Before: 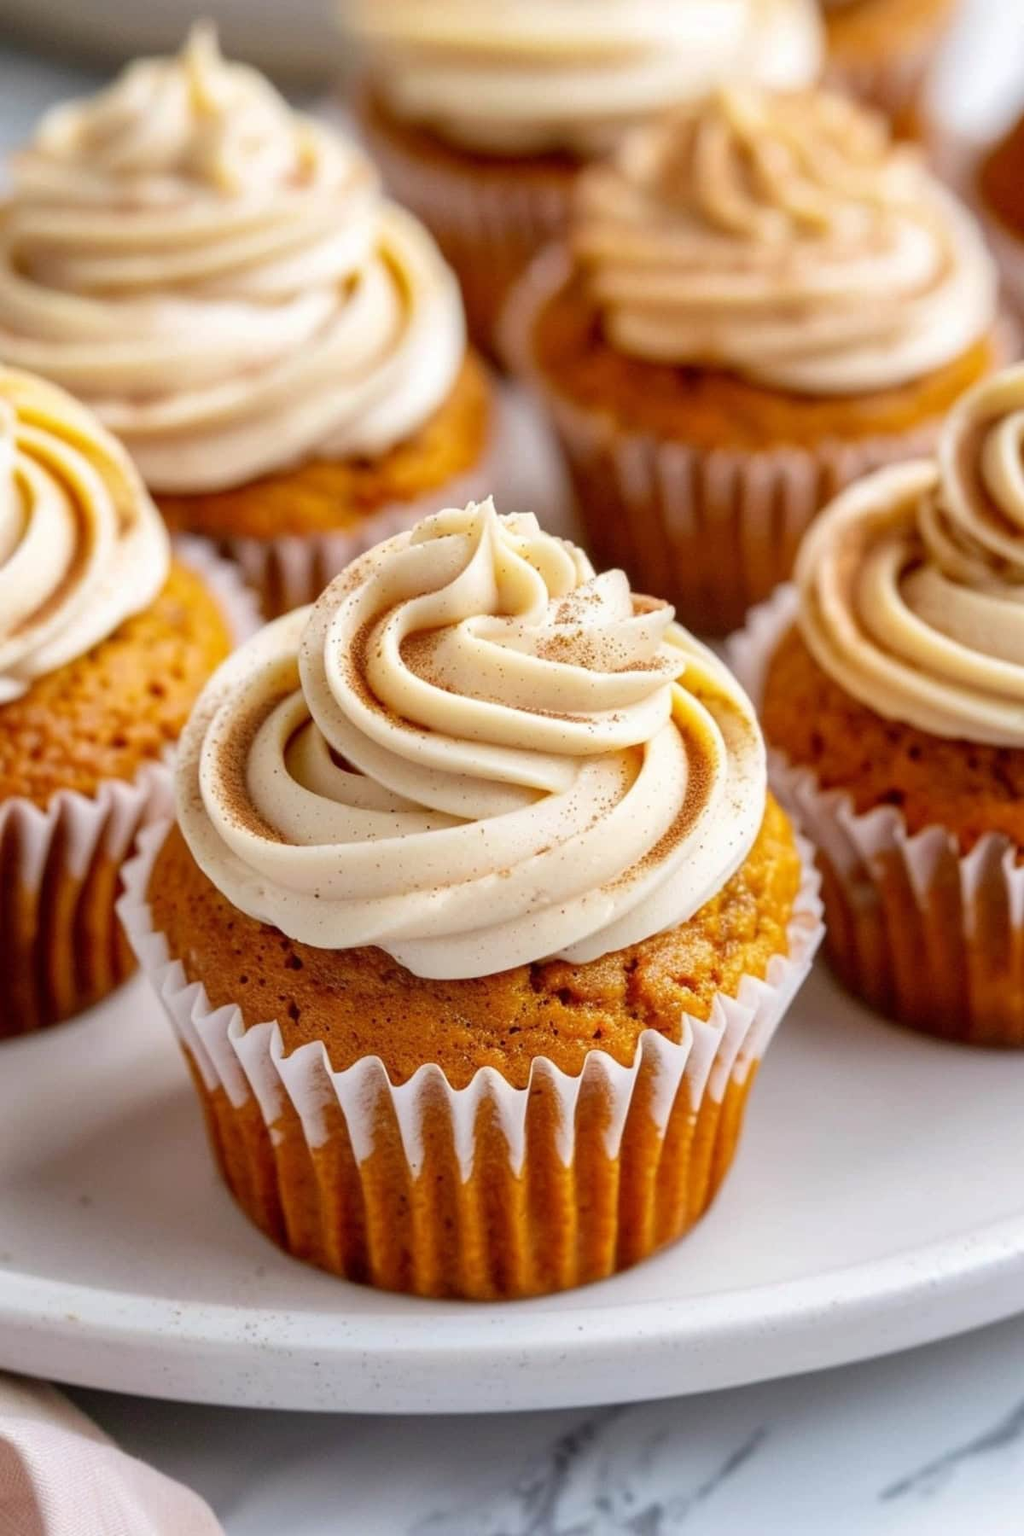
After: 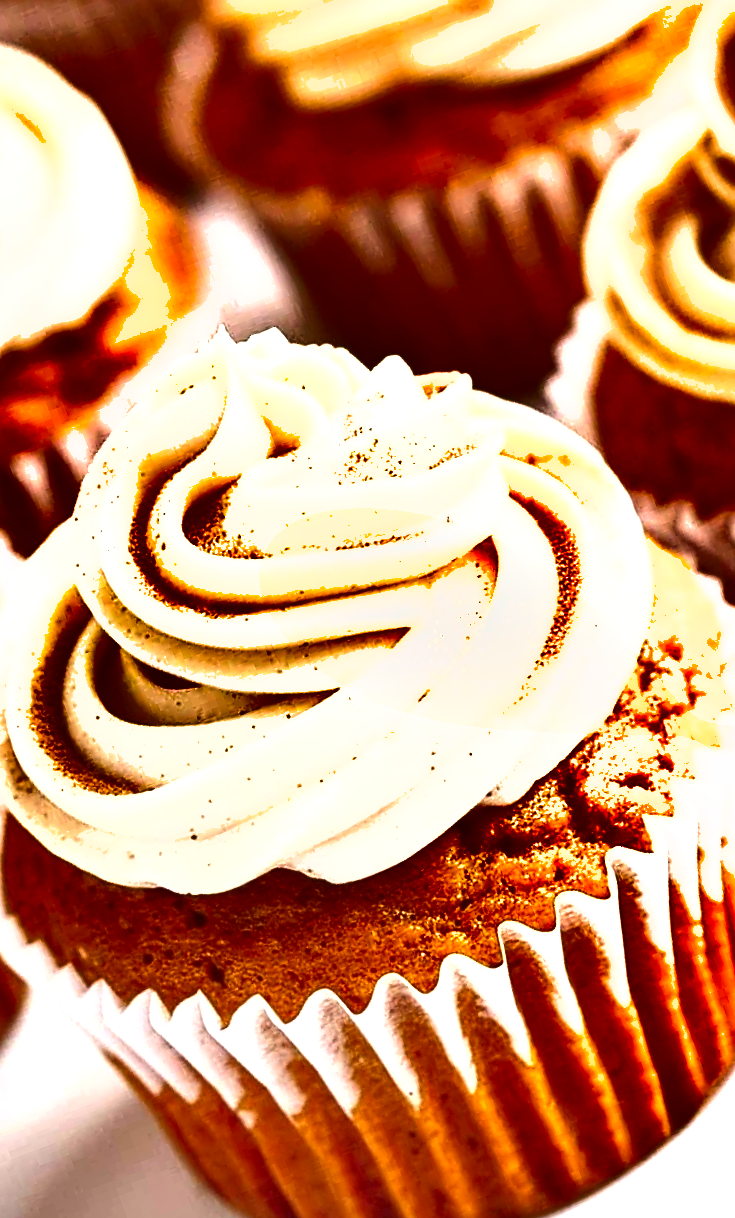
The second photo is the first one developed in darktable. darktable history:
crop and rotate: angle 20.4°, left 6.749%, right 3.802%, bottom 1.169%
exposure: black level correction 0, exposure 1.377 EV, compensate exposure bias true, compensate highlight preservation false
shadows and highlights: radius 170.96, shadows 26.61, white point adjustment 3.26, highlights -68.82, soften with gaussian
sharpen: on, module defaults
